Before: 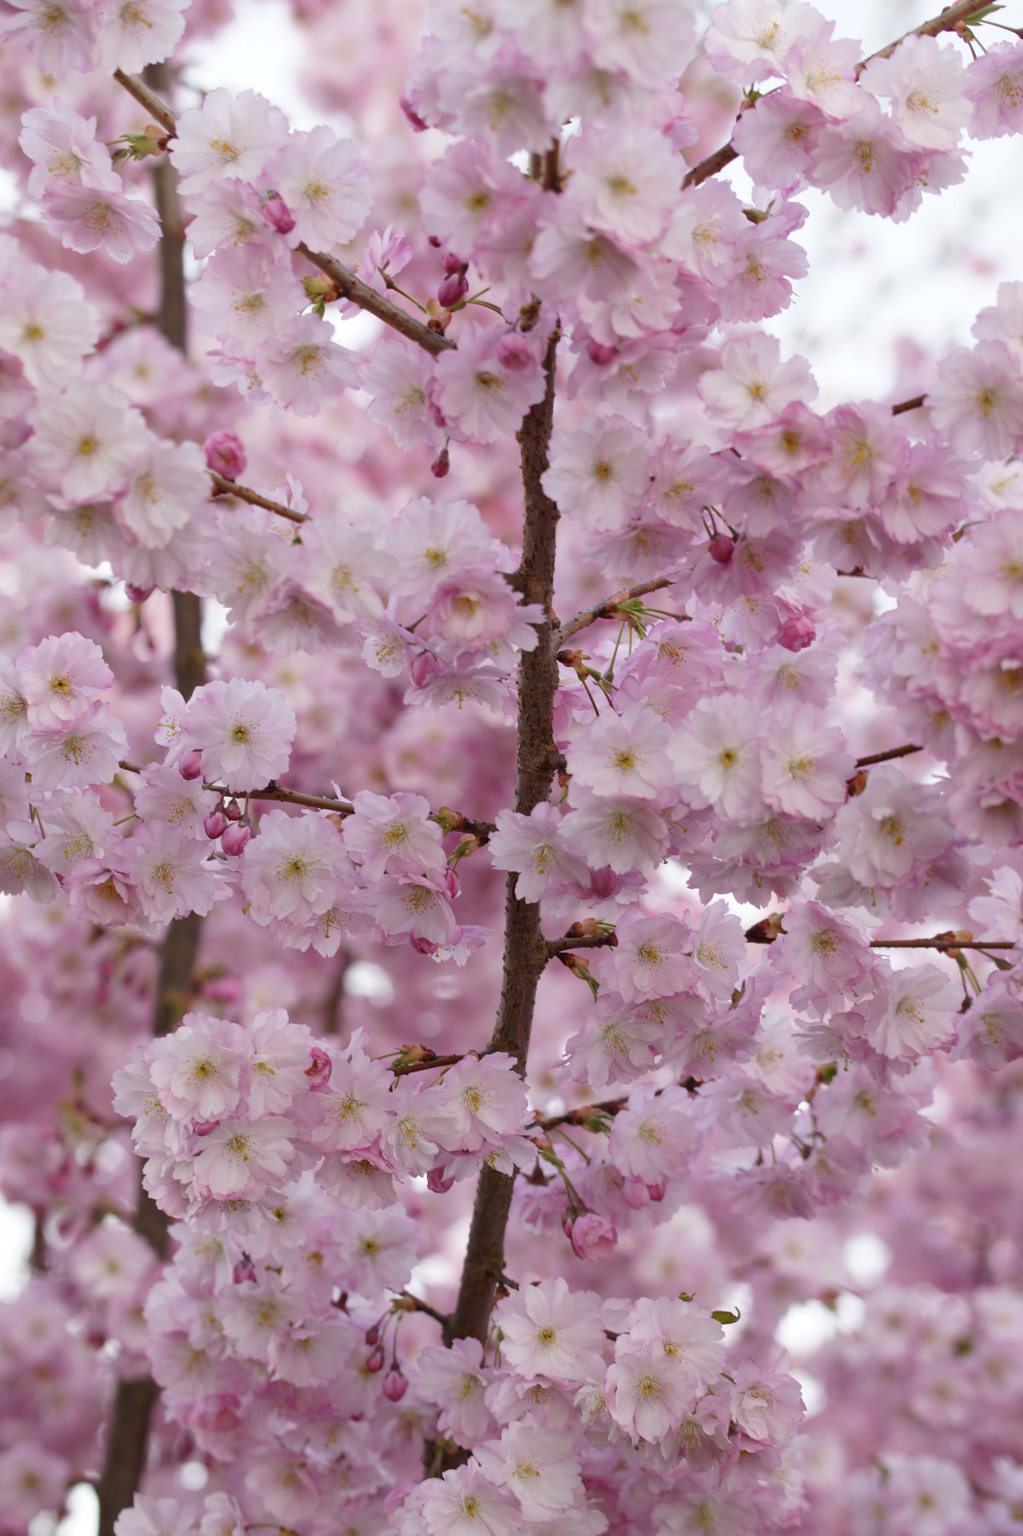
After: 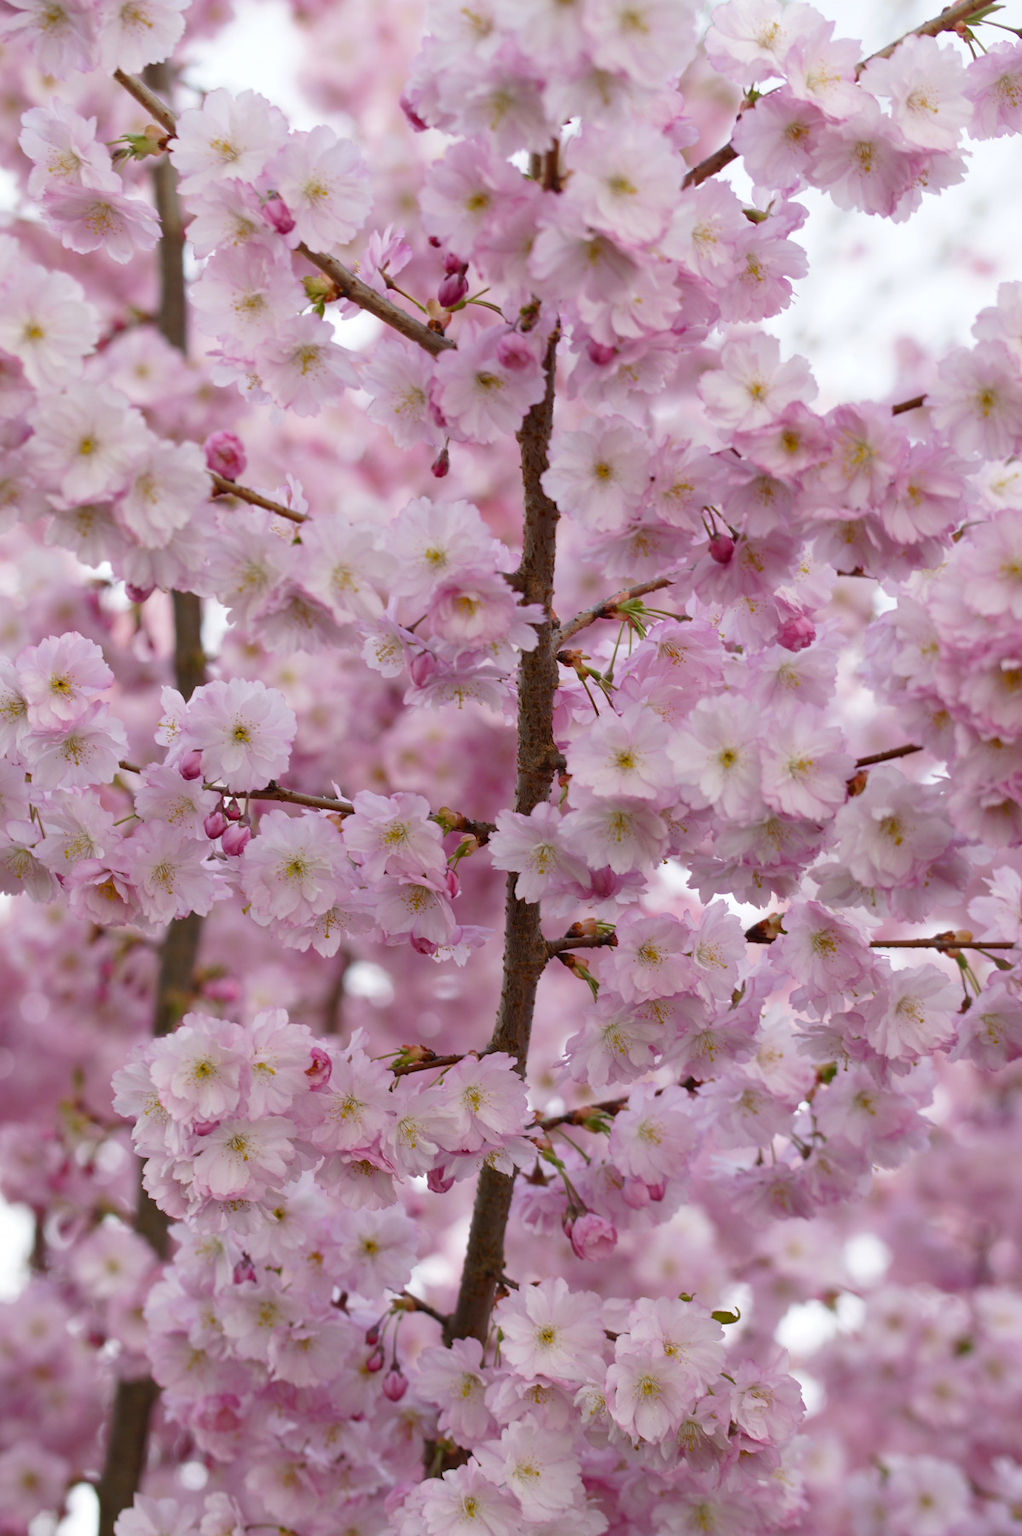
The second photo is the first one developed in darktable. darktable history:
color balance rgb: shadows lift › chroma 2.064%, shadows lift › hue 137.86°, linear chroma grading › shadows -1.837%, linear chroma grading › highlights -14.795%, linear chroma grading › global chroma -9.768%, linear chroma grading › mid-tones -10.161%, perceptual saturation grading › global saturation 39.533%, global vibrance 15.132%
